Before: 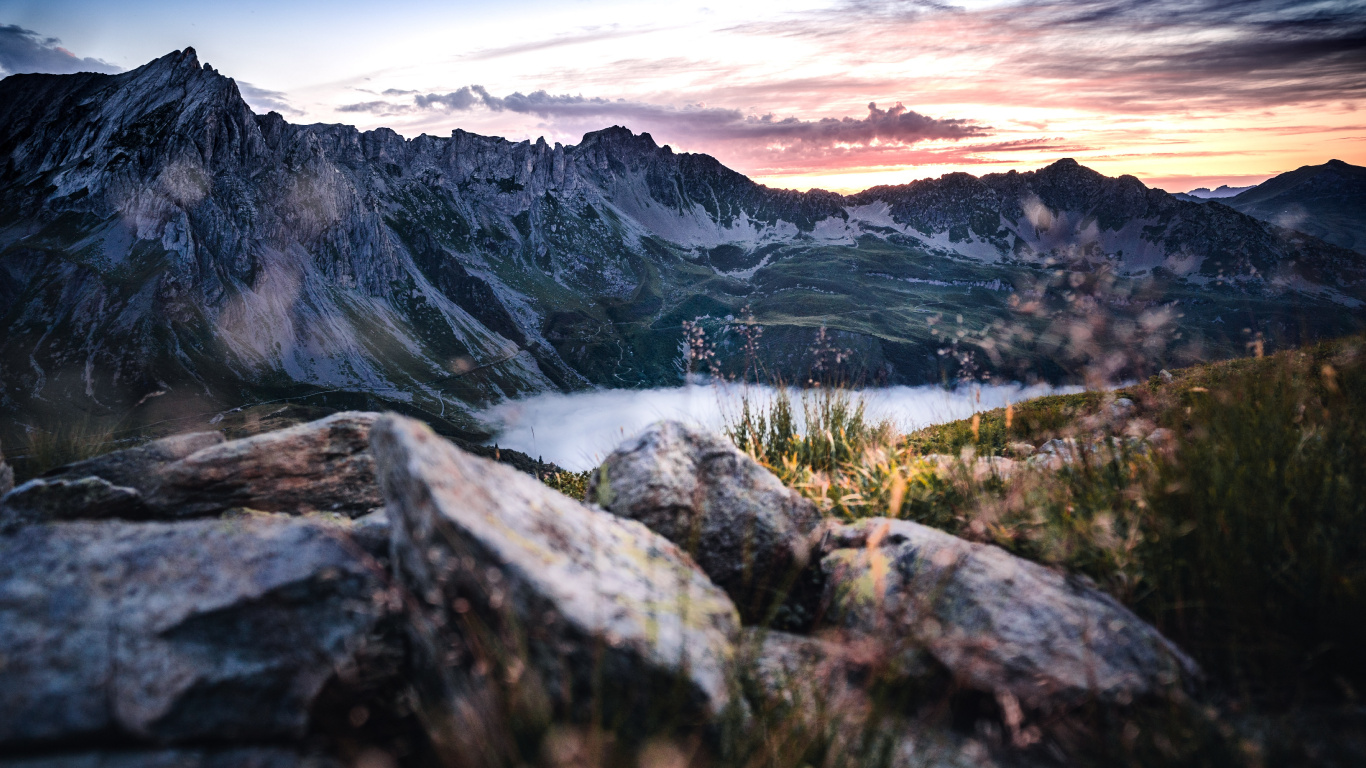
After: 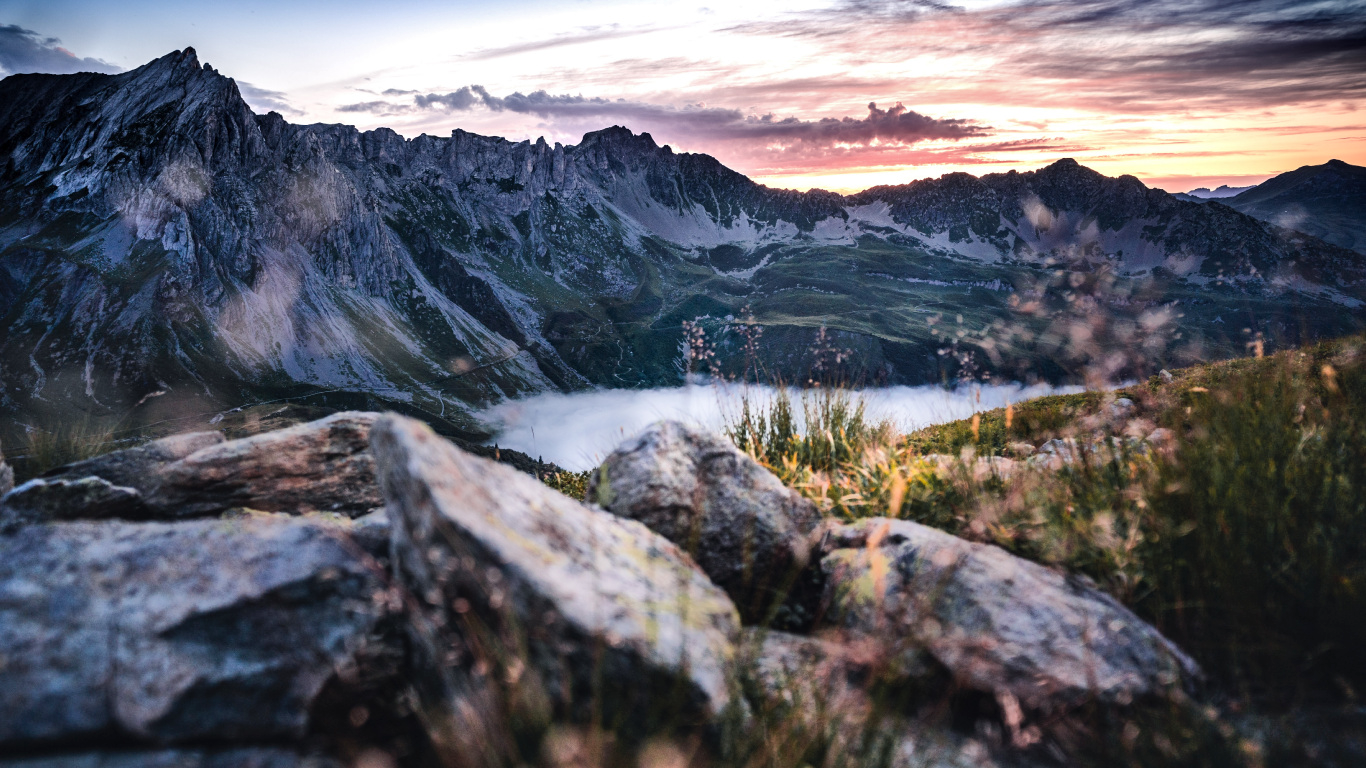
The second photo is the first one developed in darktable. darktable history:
shadows and highlights: white point adjustment 0.04, soften with gaussian
